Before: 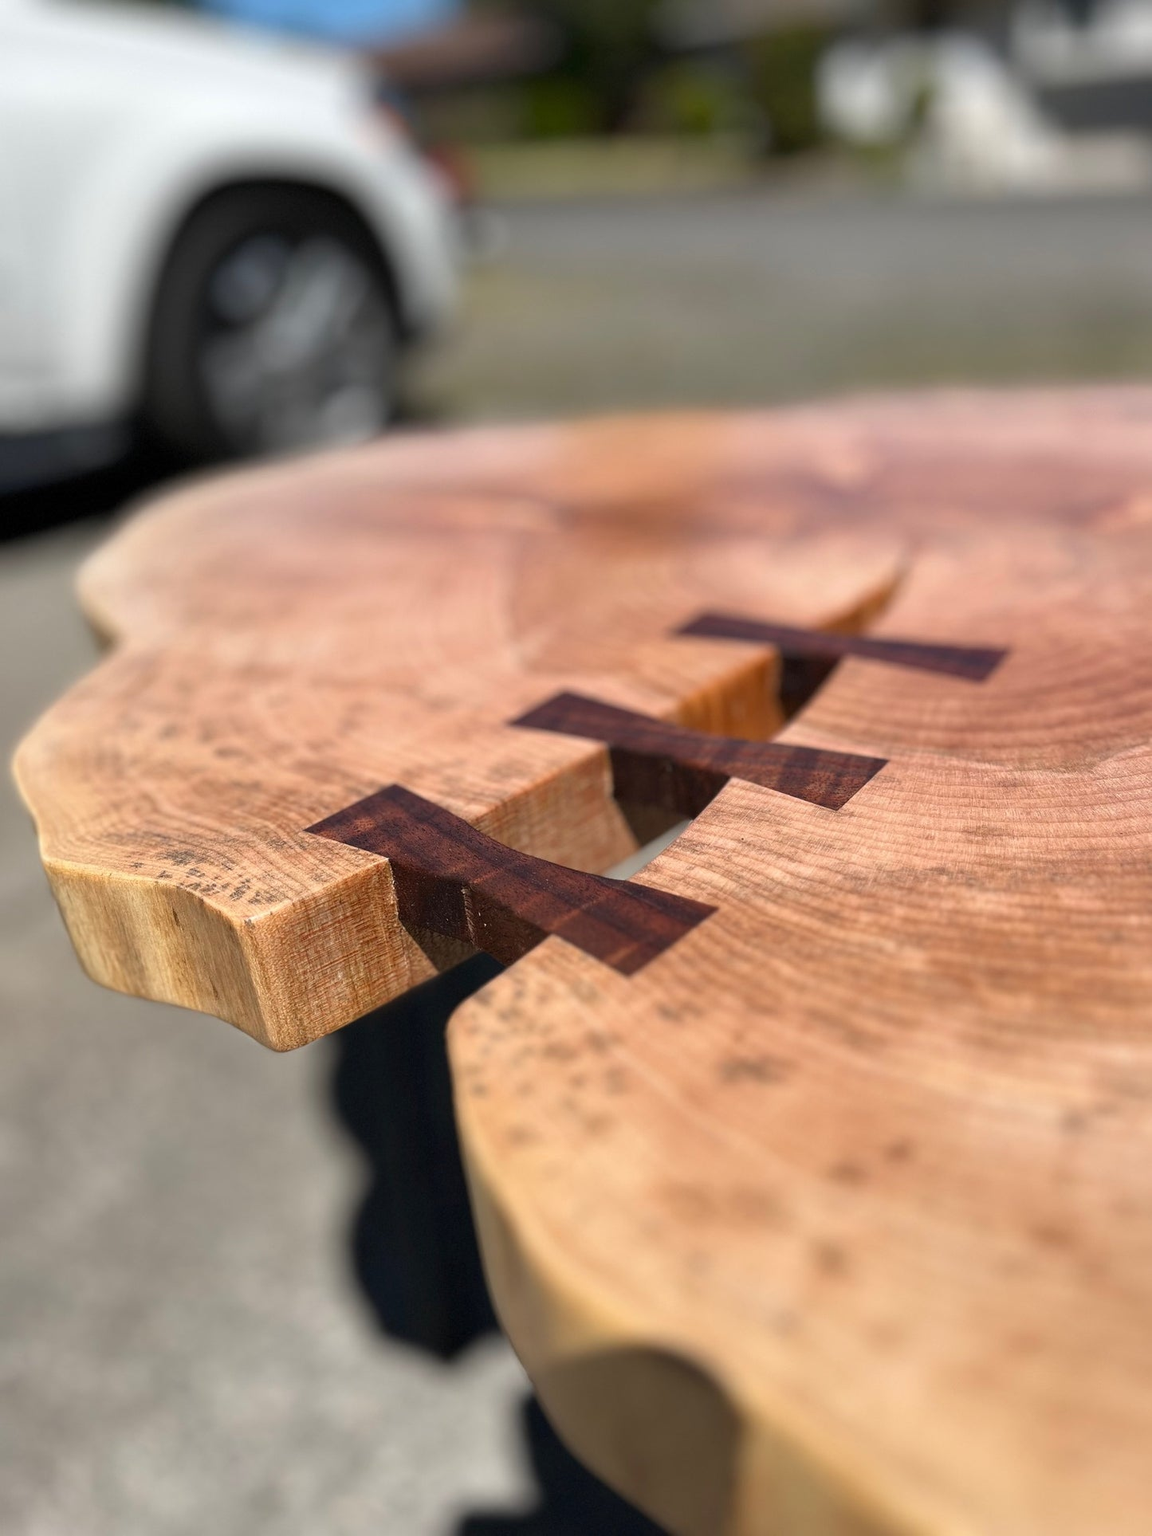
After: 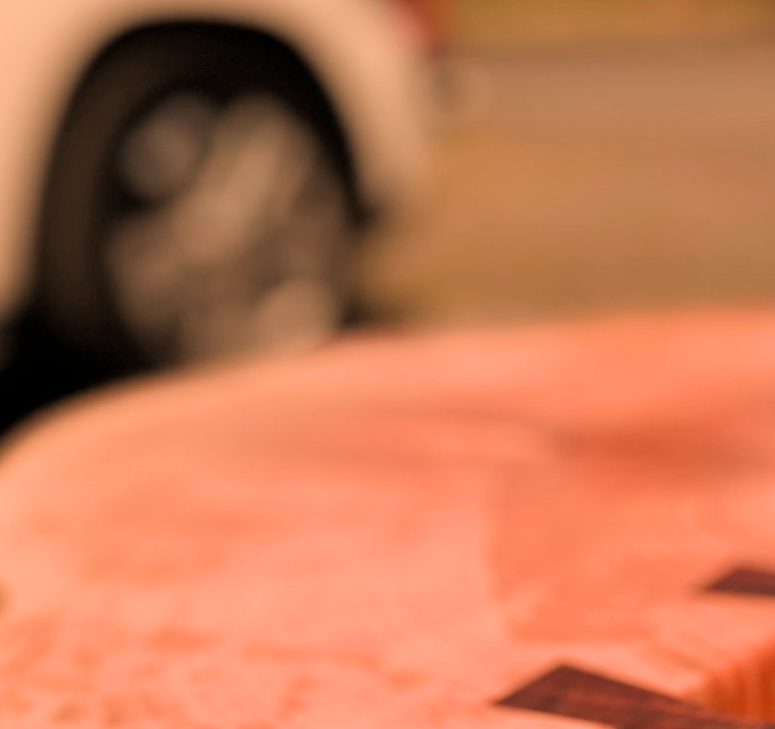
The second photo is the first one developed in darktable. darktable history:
white balance: red 1.467, blue 0.684
crop: left 10.121%, top 10.631%, right 36.218%, bottom 51.526%
filmic rgb: black relative exposure -7.65 EV, white relative exposure 4.56 EV, hardness 3.61
